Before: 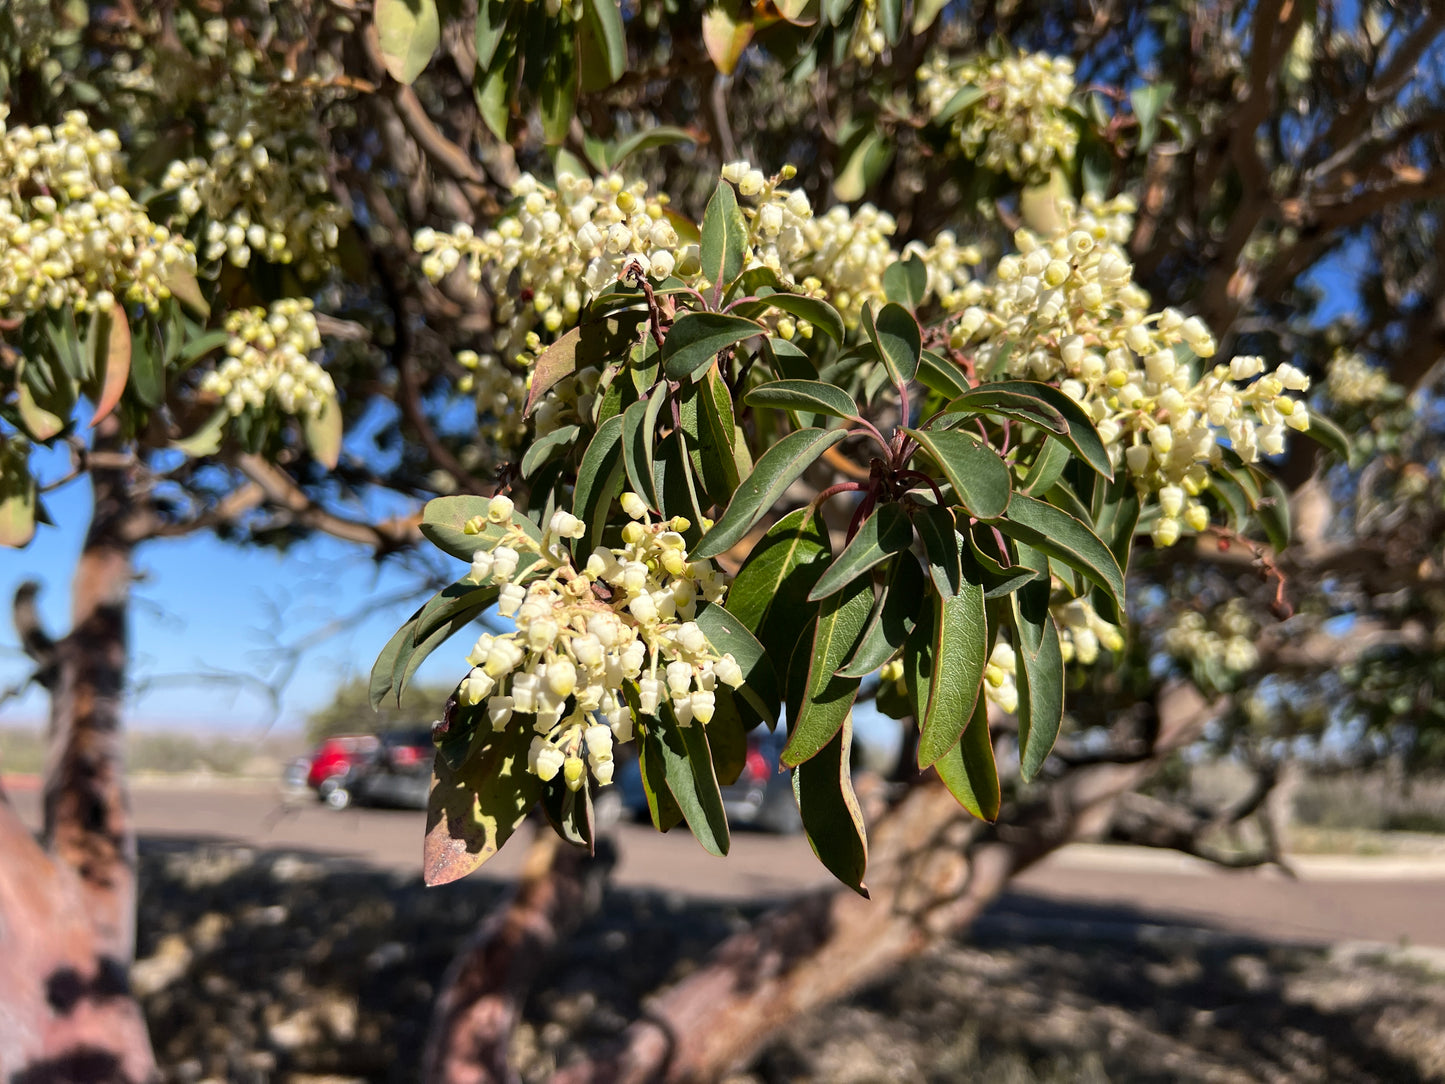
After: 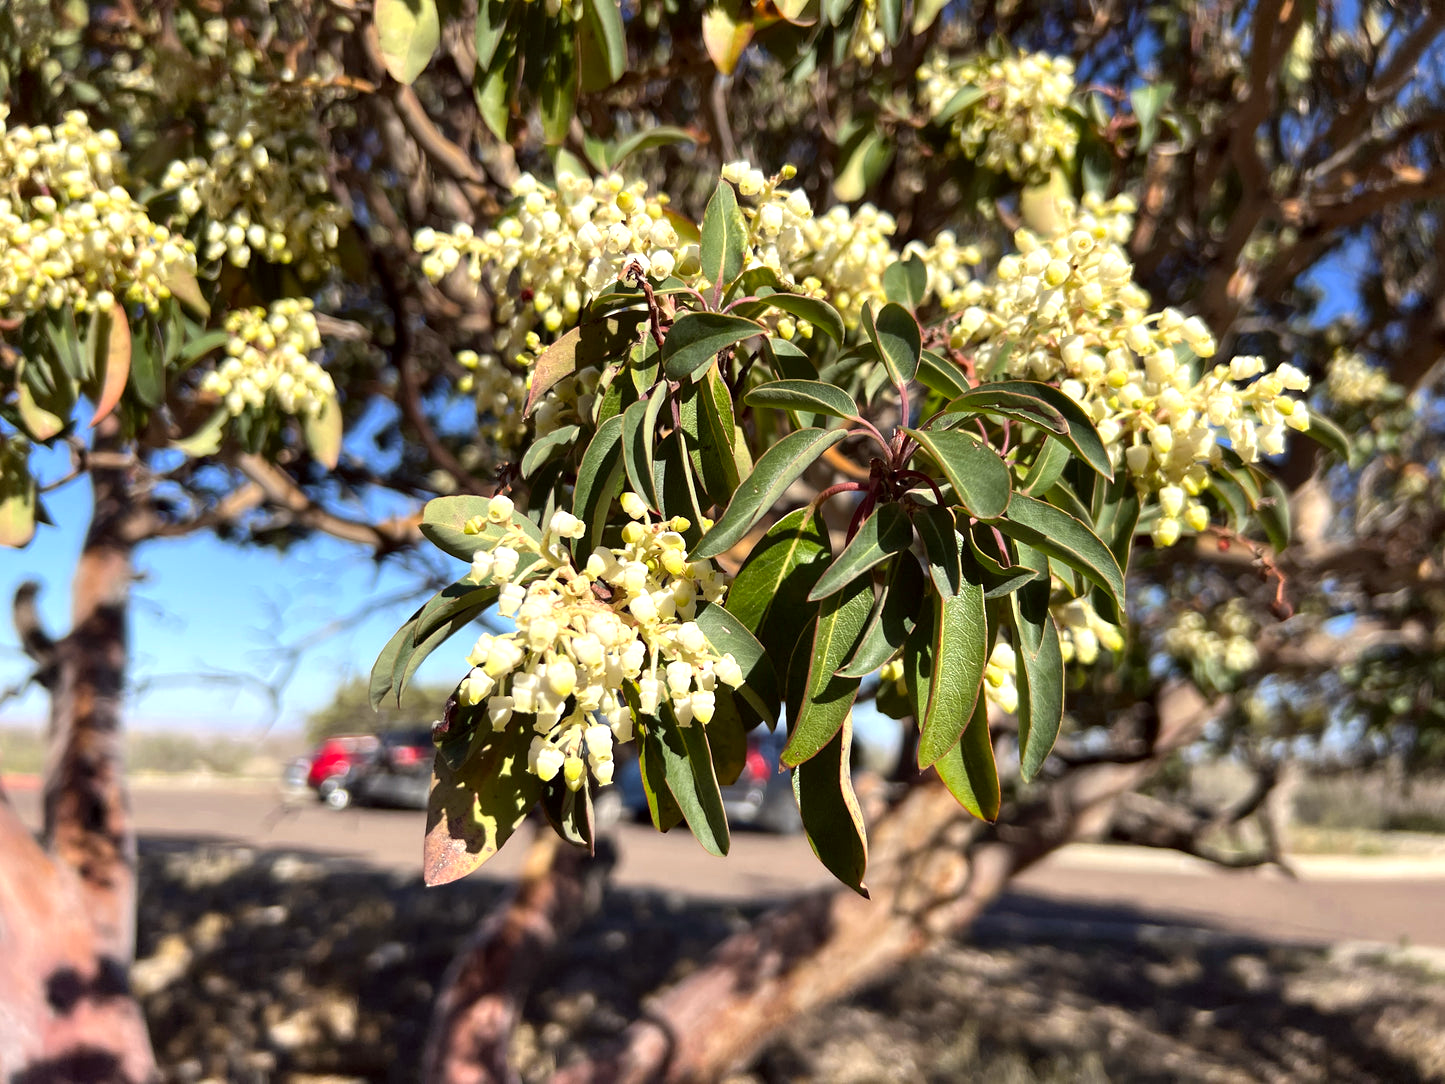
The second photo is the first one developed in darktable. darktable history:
color correction: highlights a* -1.19, highlights b* 4.57, shadows a* 3.55
exposure: black level correction 0.001, exposure 0.499 EV, compensate highlight preservation false
